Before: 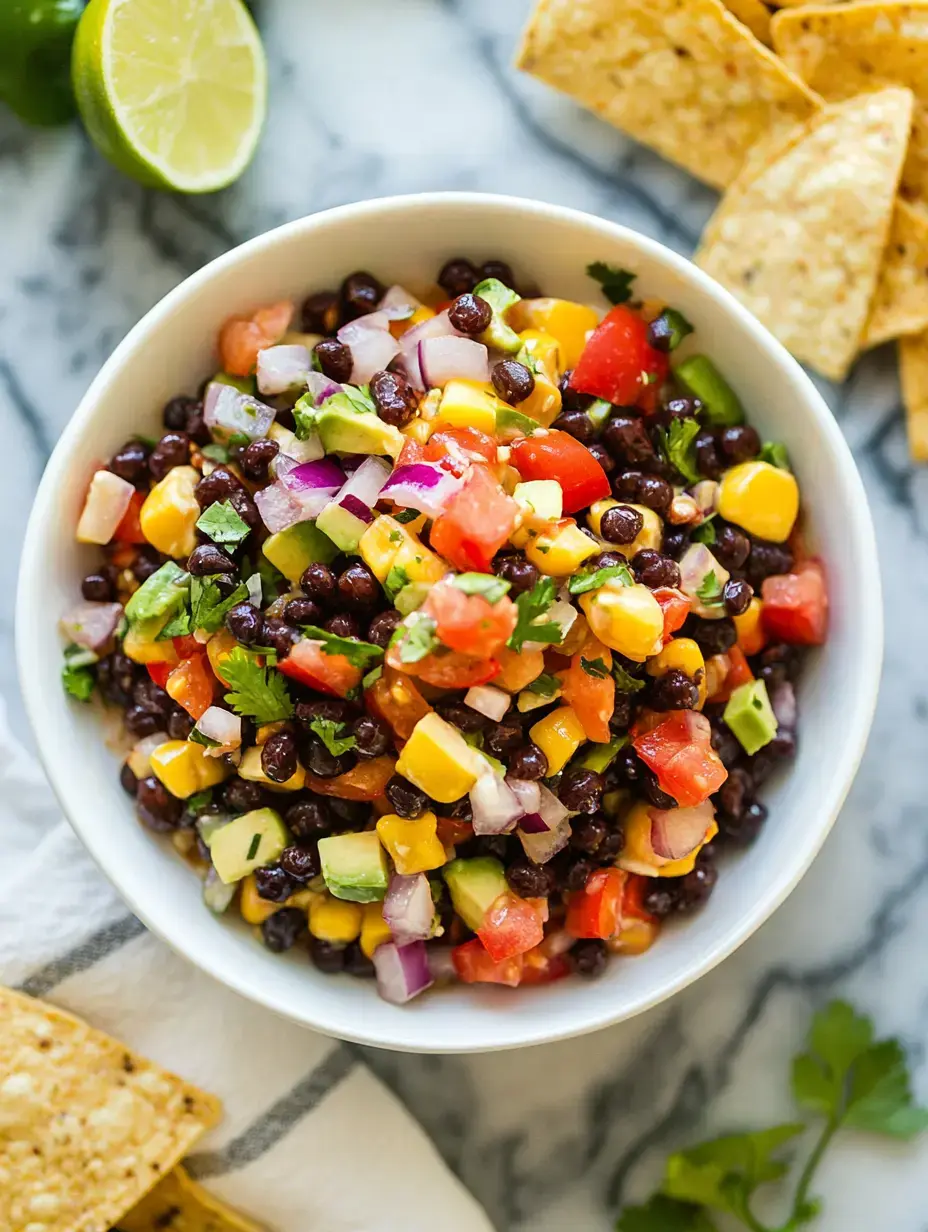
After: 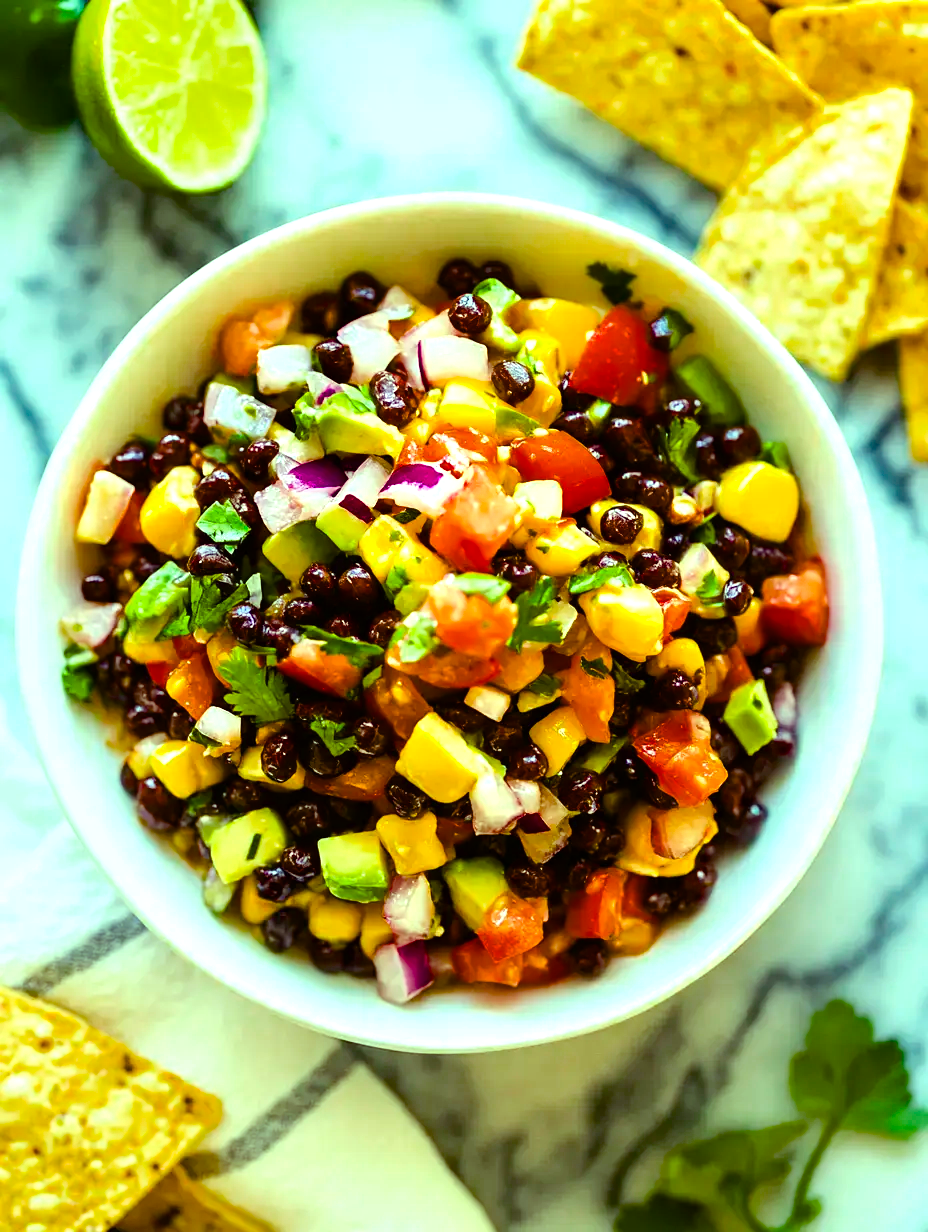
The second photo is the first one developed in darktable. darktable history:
tone equalizer: -8 EV -0.448 EV, -7 EV -0.37 EV, -6 EV -0.319 EV, -5 EV -0.205 EV, -3 EV 0.196 EV, -2 EV 0.329 EV, -1 EV 0.382 EV, +0 EV 0.405 EV
color balance rgb: highlights gain › luminance 15.255%, highlights gain › chroma 6.987%, highlights gain › hue 128.53°, perceptual saturation grading › global saturation 20%, perceptual saturation grading › highlights 1.869%, perceptual saturation grading › shadows 49.816%, perceptual brilliance grading › highlights 6.102%, perceptual brilliance grading › mid-tones 17.339%, perceptual brilliance grading › shadows -5.425%, global vibrance 15.841%, saturation formula JzAzBz (2021)
